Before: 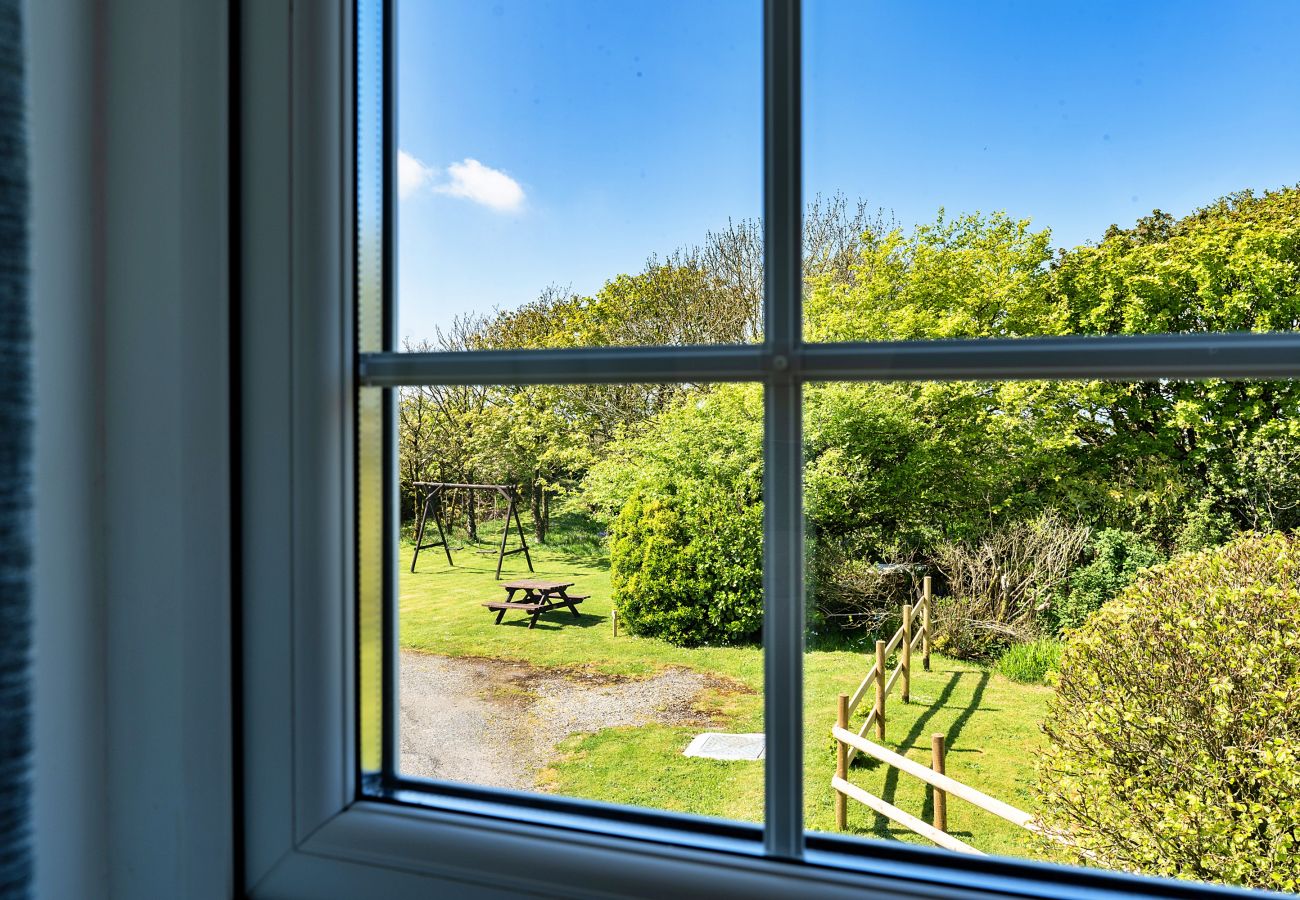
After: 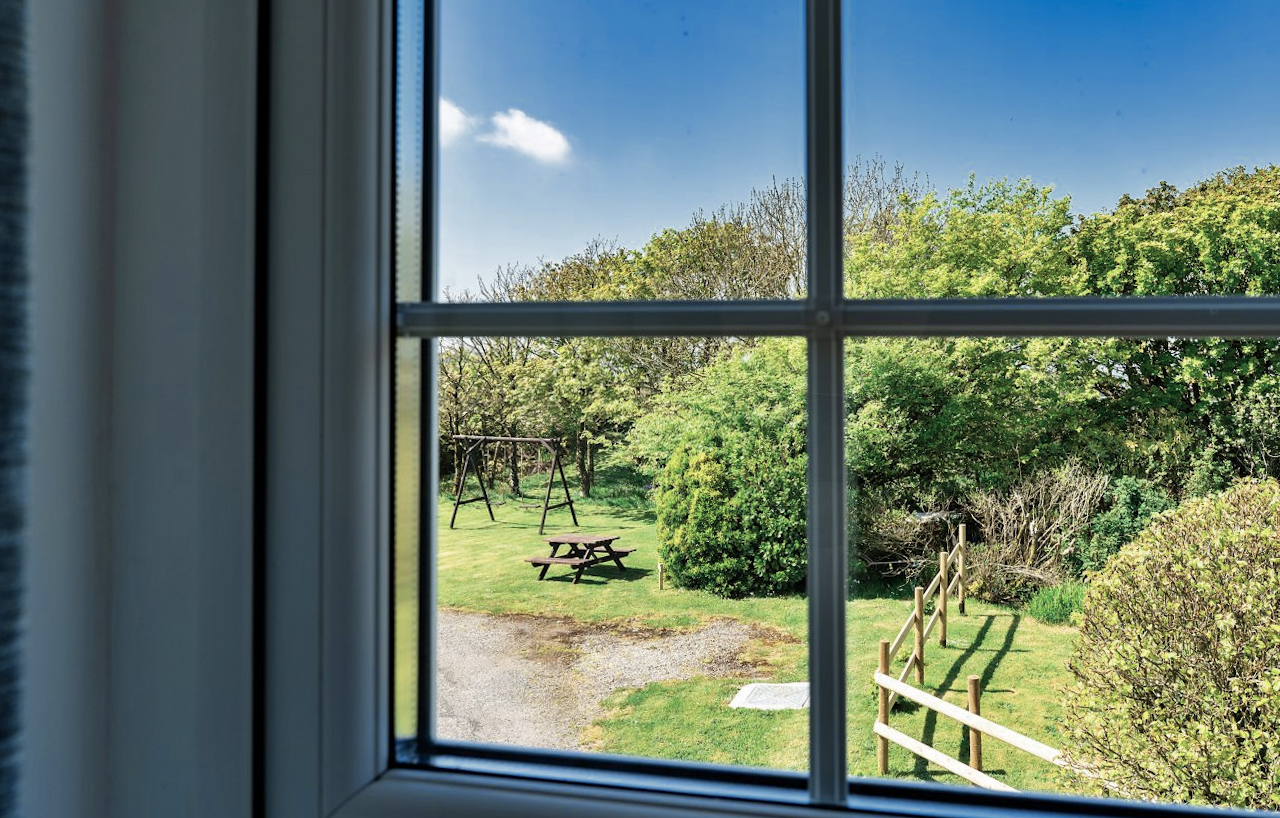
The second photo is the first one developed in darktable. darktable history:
color zones: curves: ch0 [(0, 0.5) (0.125, 0.4) (0.25, 0.5) (0.375, 0.4) (0.5, 0.4) (0.625, 0.35) (0.75, 0.35) (0.875, 0.5)]; ch1 [(0, 0.35) (0.125, 0.45) (0.25, 0.35) (0.375, 0.35) (0.5, 0.35) (0.625, 0.35) (0.75, 0.45) (0.875, 0.35)]; ch2 [(0, 0.6) (0.125, 0.5) (0.25, 0.5) (0.375, 0.6) (0.5, 0.6) (0.625, 0.5) (0.75, 0.5) (0.875, 0.5)]
rotate and perspective: rotation -0.013°, lens shift (vertical) -0.027, lens shift (horizontal) 0.178, crop left 0.016, crop right 0.989, crop top 0.082, crop bottom 0.918
